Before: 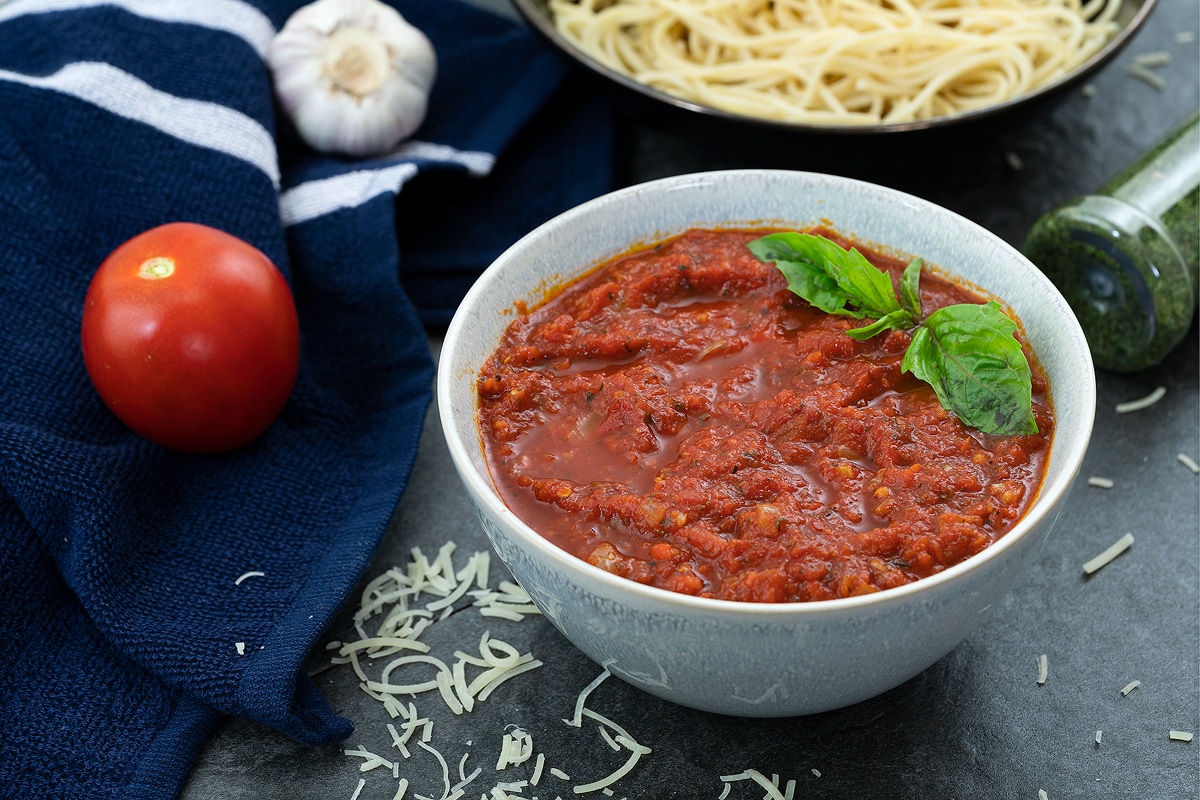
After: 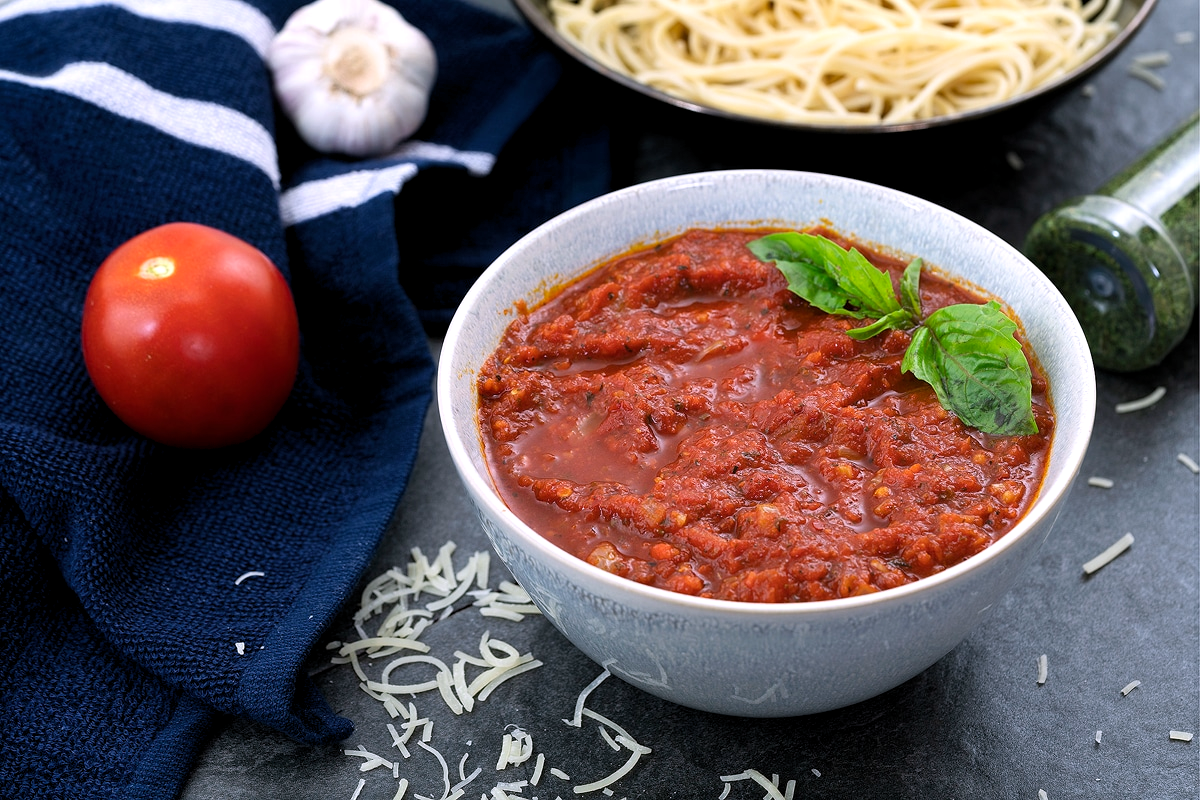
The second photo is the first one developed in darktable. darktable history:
exposure: black level correction 0.001, compensate highlight preservation false
white balance: red 1.05, blue 1.072
levels: levels [0.016, 0.484, 0.953]
